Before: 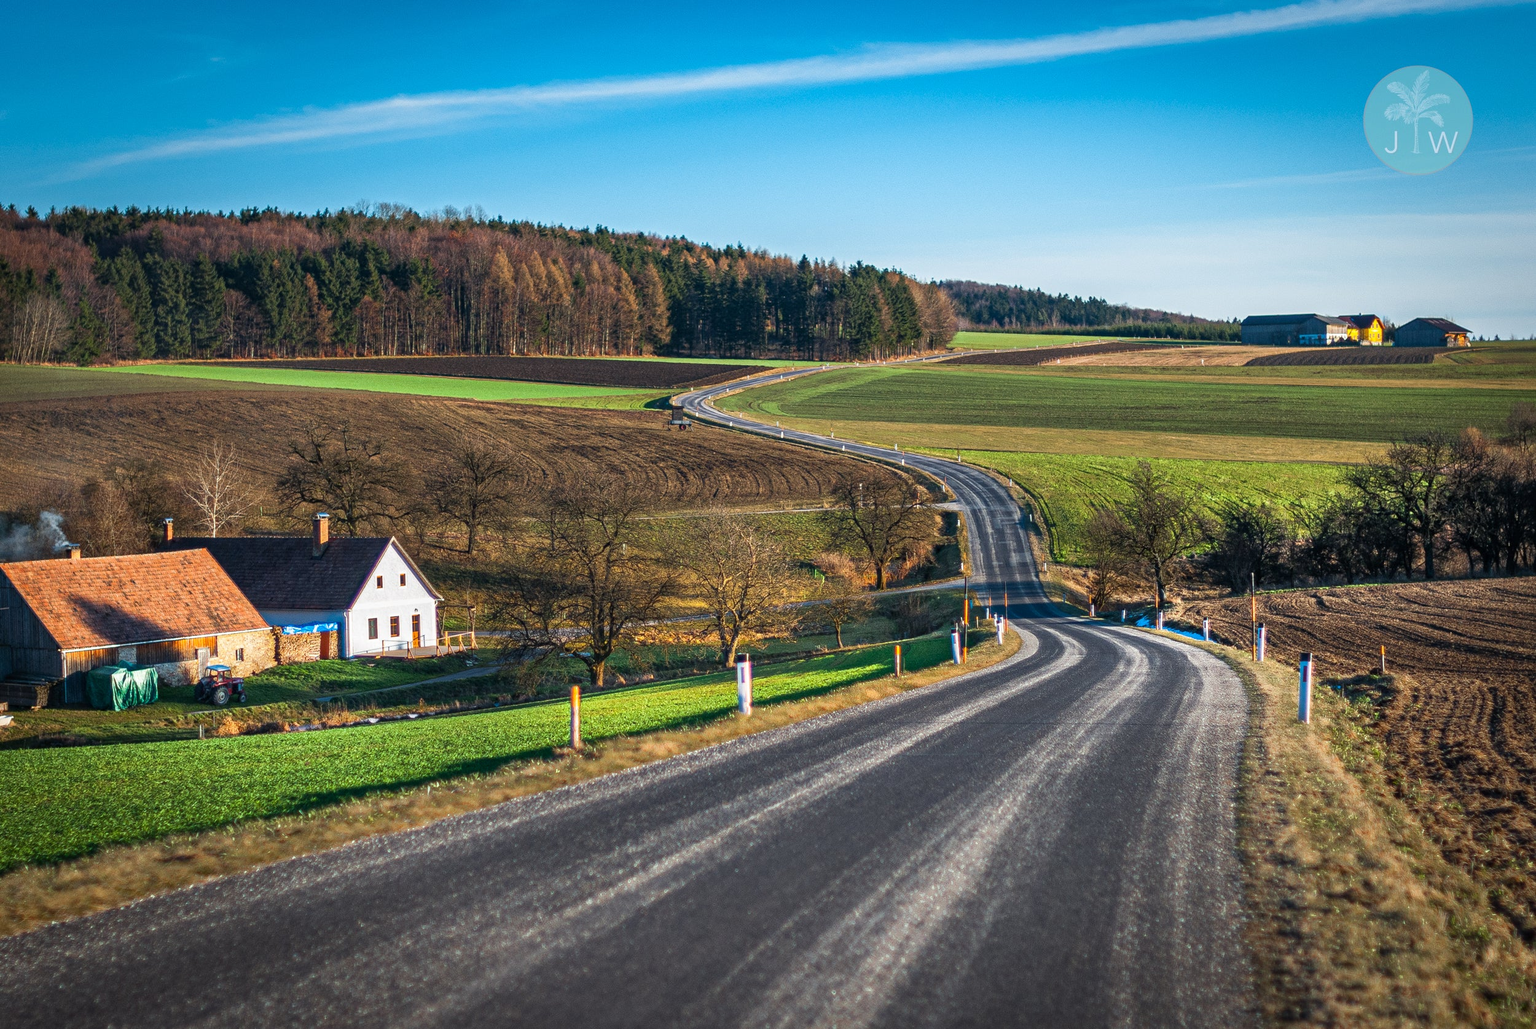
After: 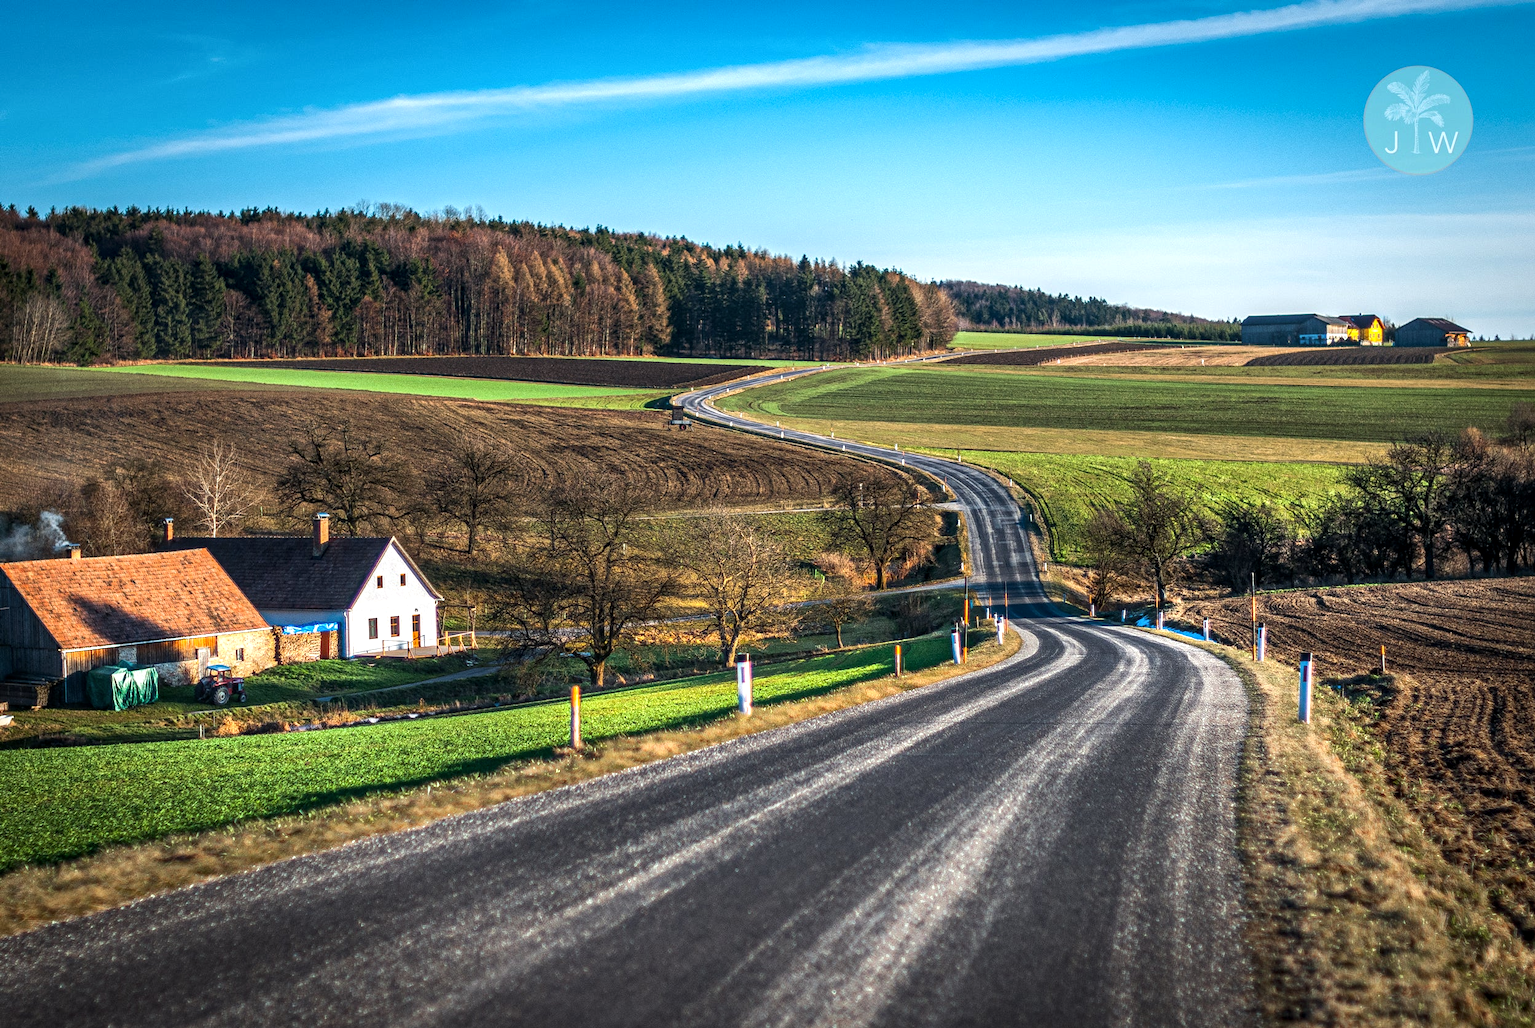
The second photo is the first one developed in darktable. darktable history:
tone equalizer: -8 EV -0.417 EV, -7 EV -0.389 EV, -6 EV -0.333 EV, -5 EV -0.222 EV, -3 EV 0.222 EV, -2 EV 0.333 EV, -1 EV 0.389 EV, +0 EV 0.417 EV, edges refinement/feathering 500, mask exposure compensation -1.57 EV, preserve details no
local contrast: on, module defaults
